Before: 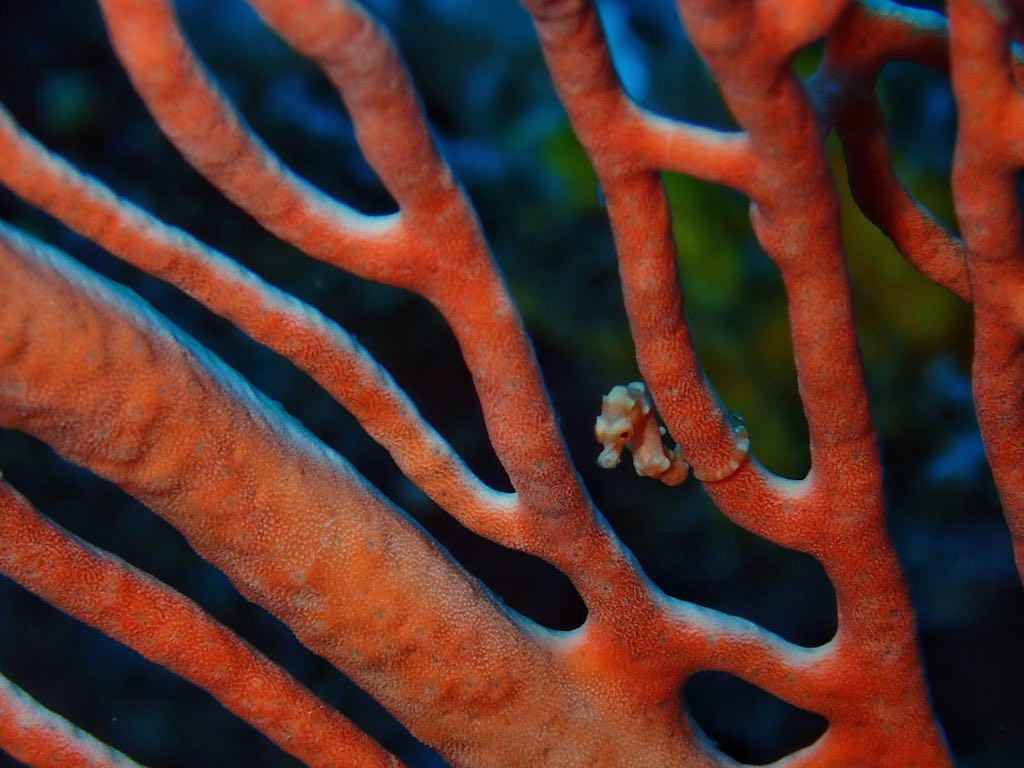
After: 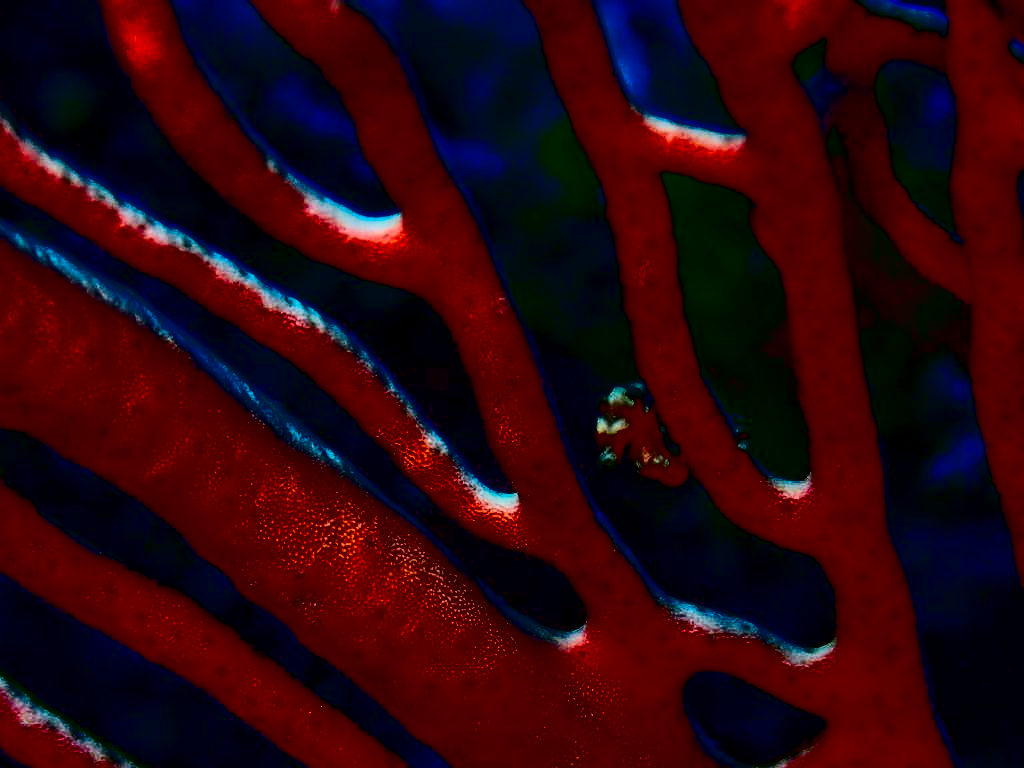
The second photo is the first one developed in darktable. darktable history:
contrast brightness saturation: contrast 0.77, brightness -1, saturation 1
local contrast: on, module defaults
tone curve: curves: ch0 [(0.003, 0) (0.066, 0.031) (0.163, 0.112) (0.264, 0.238) (0.395, 0.408) (0.517, 0.56) (0.684, 0.734) (0.791, 0.814) (1, 1)]; ch1 [(0, 0) (0.164, 0.115) (0.337, 0.332) (0.39, 0.398) (0.464, 0.461) (0.501, 0.5) (0.507, 0.5) (0.534, 0.532) (0.577, 0.59) (0.652, 0.681) (0.733, 0.749) (0.811, 0.796) (1, 1)]; ch2 [(0, 0) (0.337, 0.382) (0.464, 0.476) (0.501, 0.5) (0.527, 0.54) (0.551, 0.565) (0.6, 0.59) (0.687, 0.675) (1, 1)], color space Lab, independent channels, preserve colors none
white balance: red 0.983, blue 1.036
